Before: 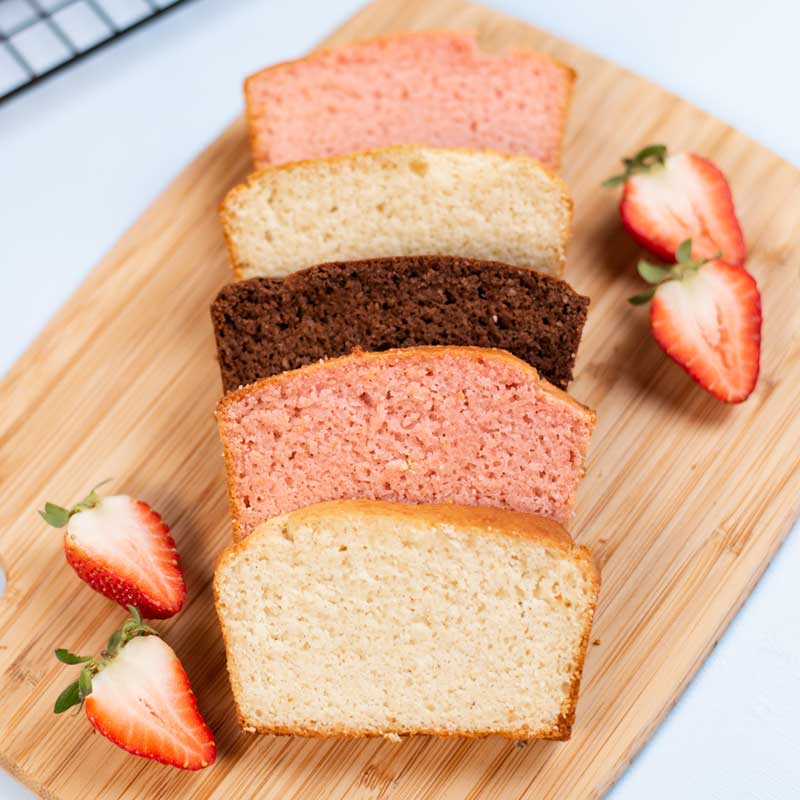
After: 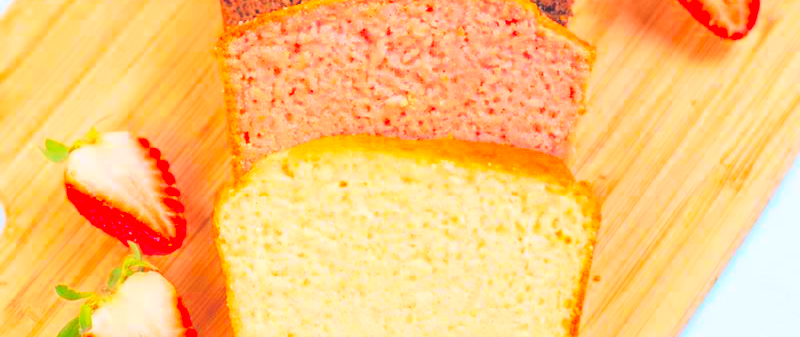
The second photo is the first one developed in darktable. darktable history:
color correction: highlights b* 0.033, saturation 2.15
contrast brightness saturation: brightness 0.981
crop: top 45.609%, bottom 12.261%
